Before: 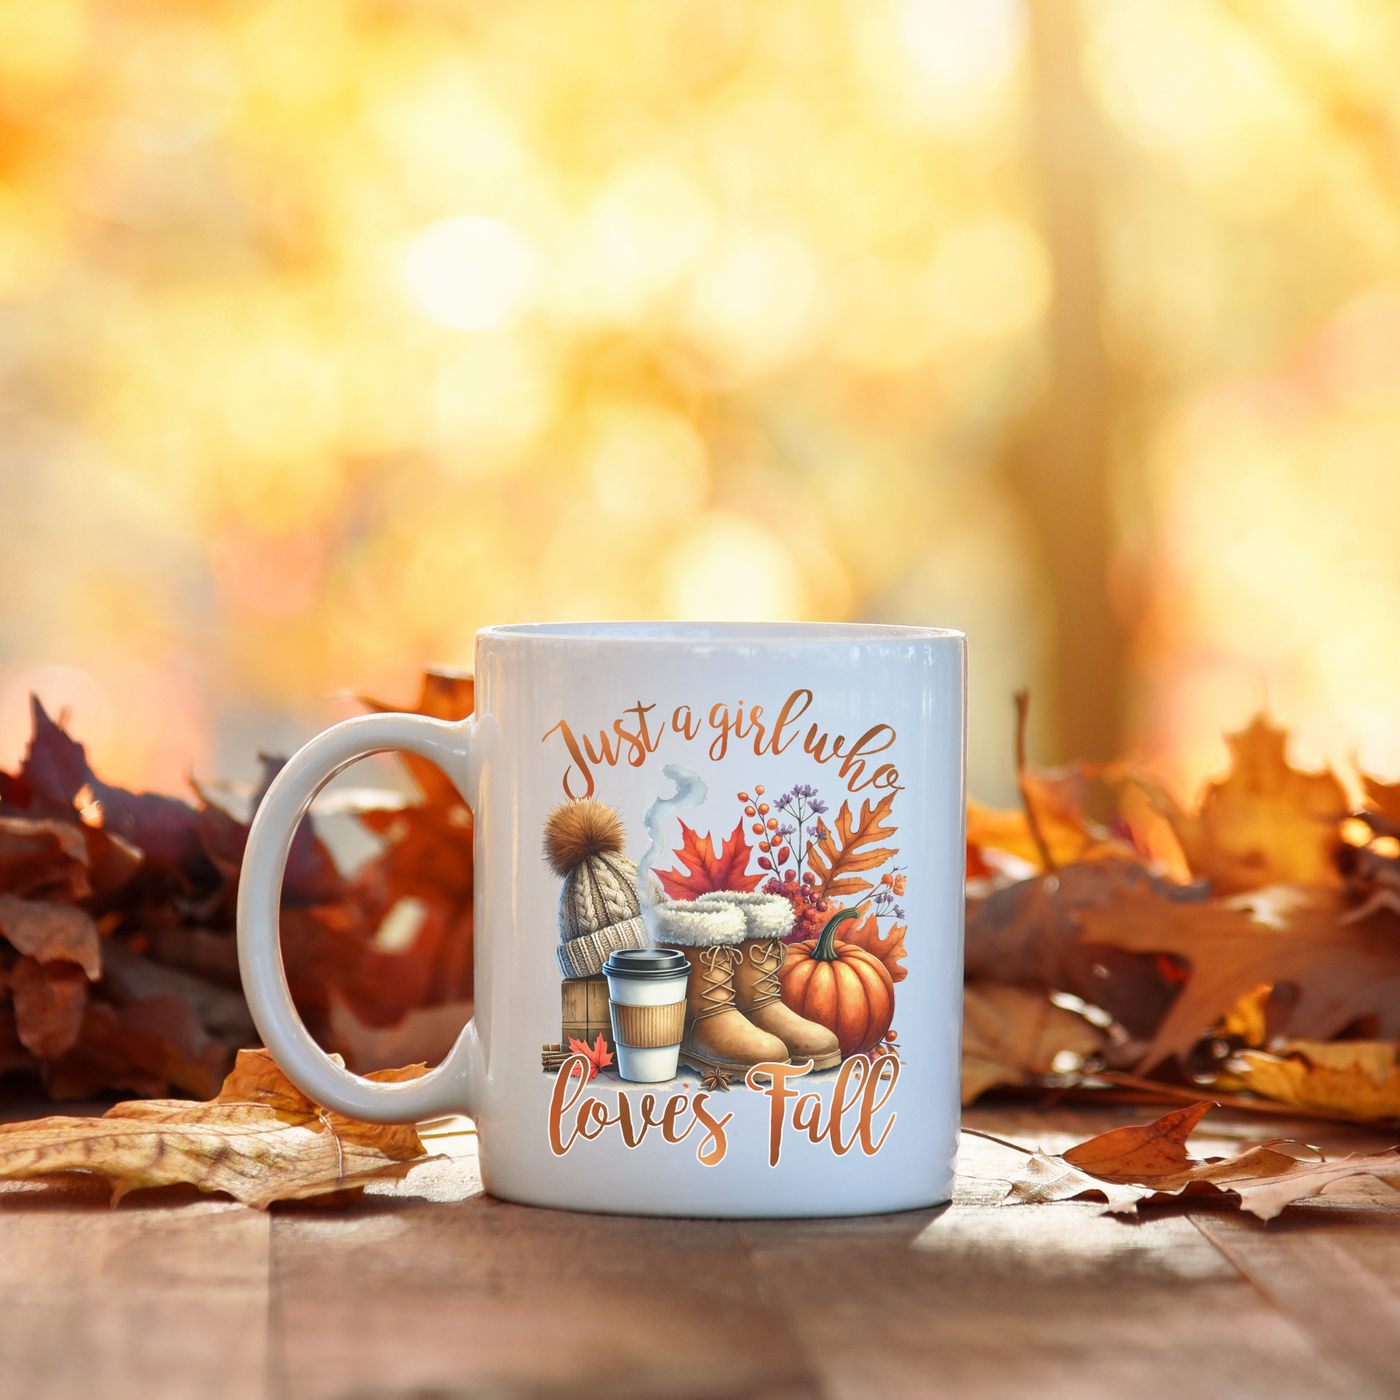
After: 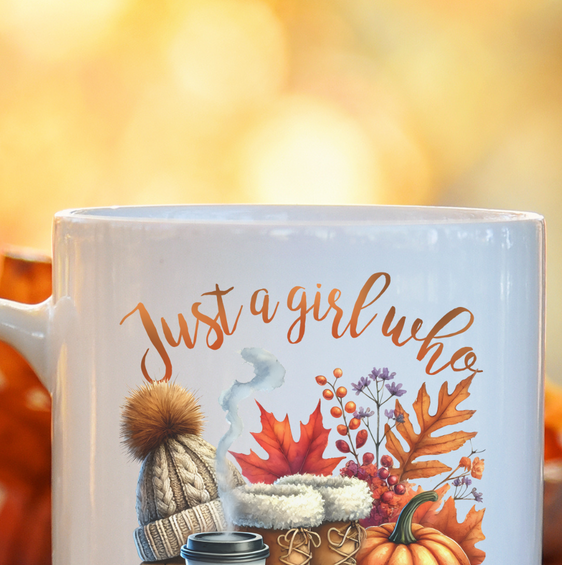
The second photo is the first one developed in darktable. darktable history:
crop: left 30.145%, top 29.841%, right 29.653%, bottom 29.788%
